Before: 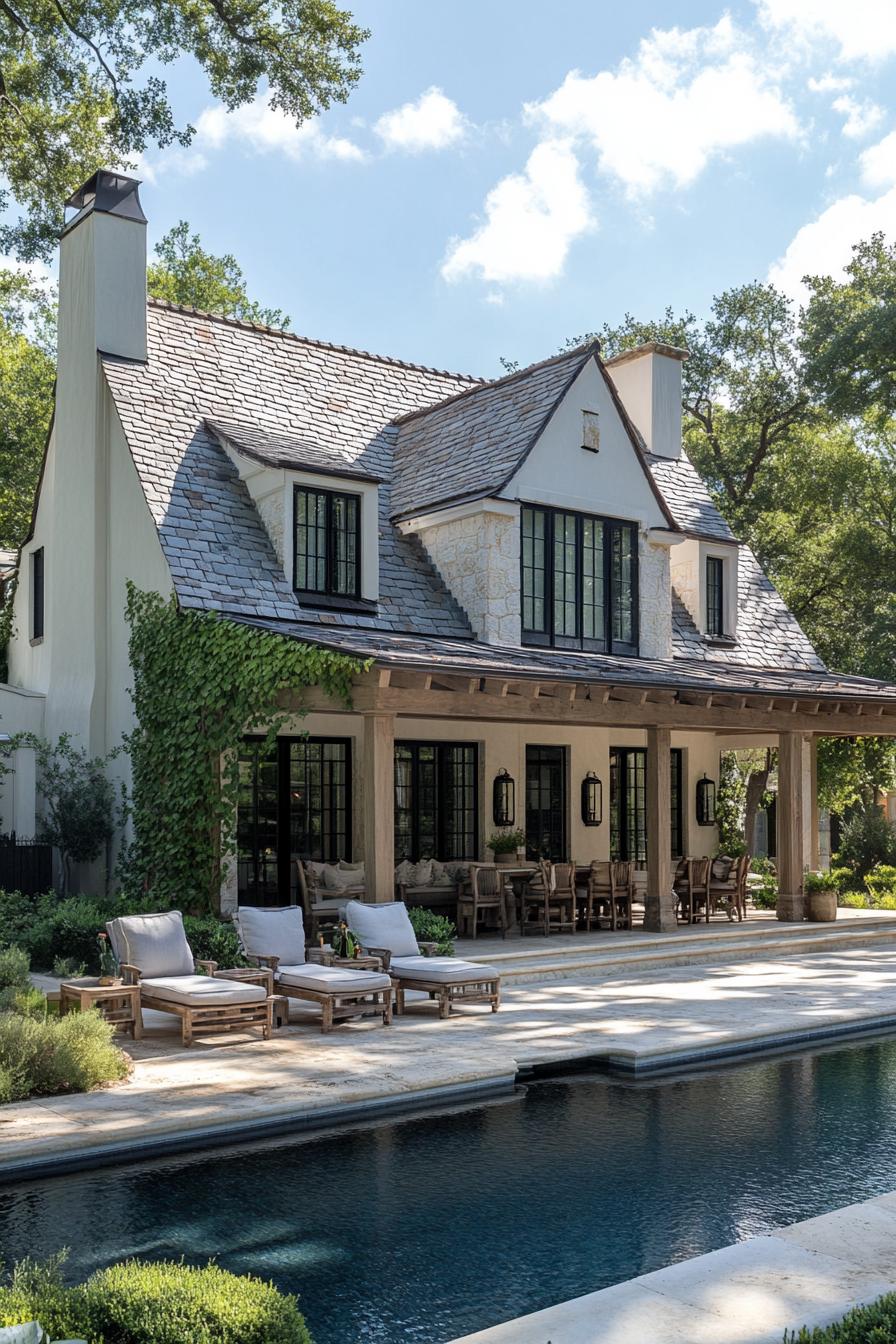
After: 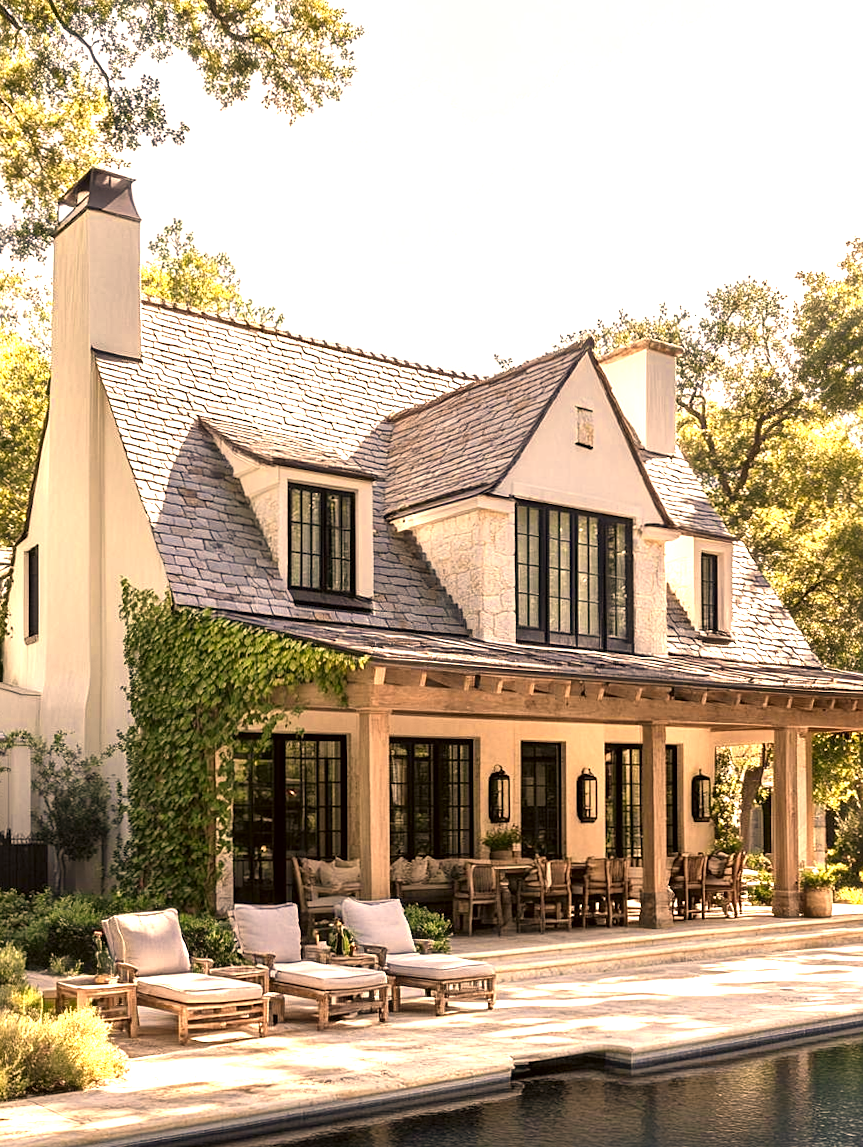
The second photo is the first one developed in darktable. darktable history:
sharpen: amount 0.207
color correction: highlights a* 18.48, highlights b* 35.27, shadows a* 1.58, shadows b* 5.92, saturation 1.03
exposure: black level correction 0, exposure 0.696 EV, compensate highlight preservation false
crop and rotate: angle 0.174°, left 0.426%, right 2.763%, bottom 14.238%
color zones: curves: ch0 [(0.018, 0.548) (0.224, 0.64) (0.425, 0.447) (0.675, 0.575) (0.732, 0.579)]; ch1 [(0.066, 0.487) (0.25, 0.5) (0.404, 0.43) (0.75, 0.421) (0.956, 0.421)]; ch2 [(0.044, 0.561) (0.215, 0.465) (0.399, 0.544) (0.465, 0.548) (0.614, 0.447) (0.724, 0.43) (0.882, 0.623) (0.956, 0.632)]
